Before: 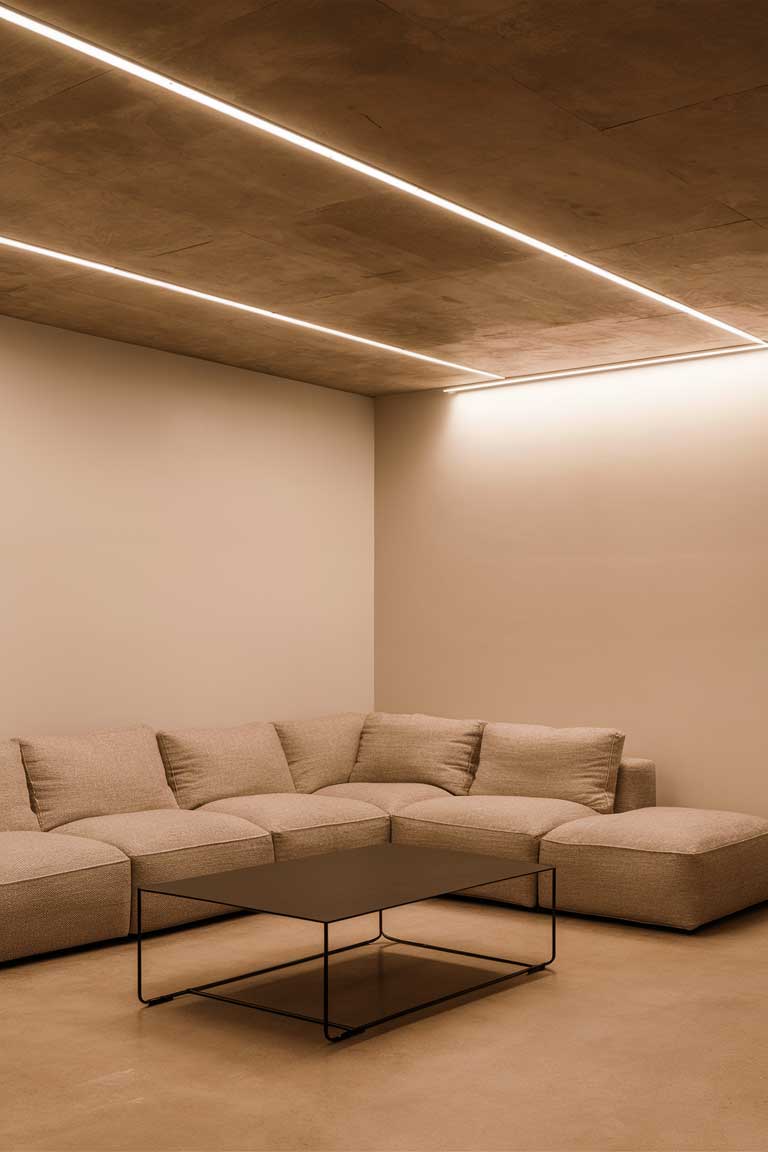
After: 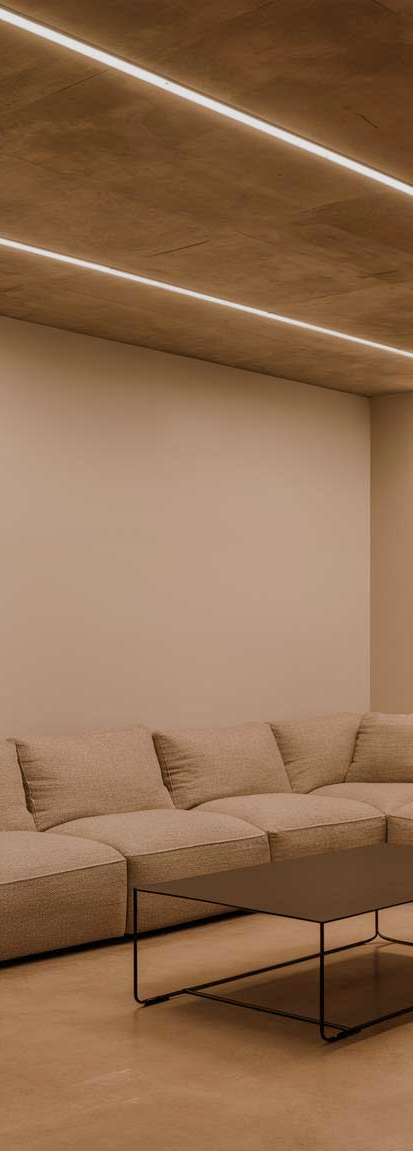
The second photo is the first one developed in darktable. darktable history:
crop: left 0.587%, right 45.588%, bottom 0.086%
tone equalizer: -8 EV 0.25 EV, -7 EV 0.417 EV, -6 EV 0.417 EV, -5 EV 0.25 EV, -3 EV -0.25 EV, -2 EV -0.417 EV, -1 EV -0.417 EV, +0 EV -0.25 EV, edges refinement/feathering 500, mask exposure compensation -1.57 EV, preserve details guided filter
